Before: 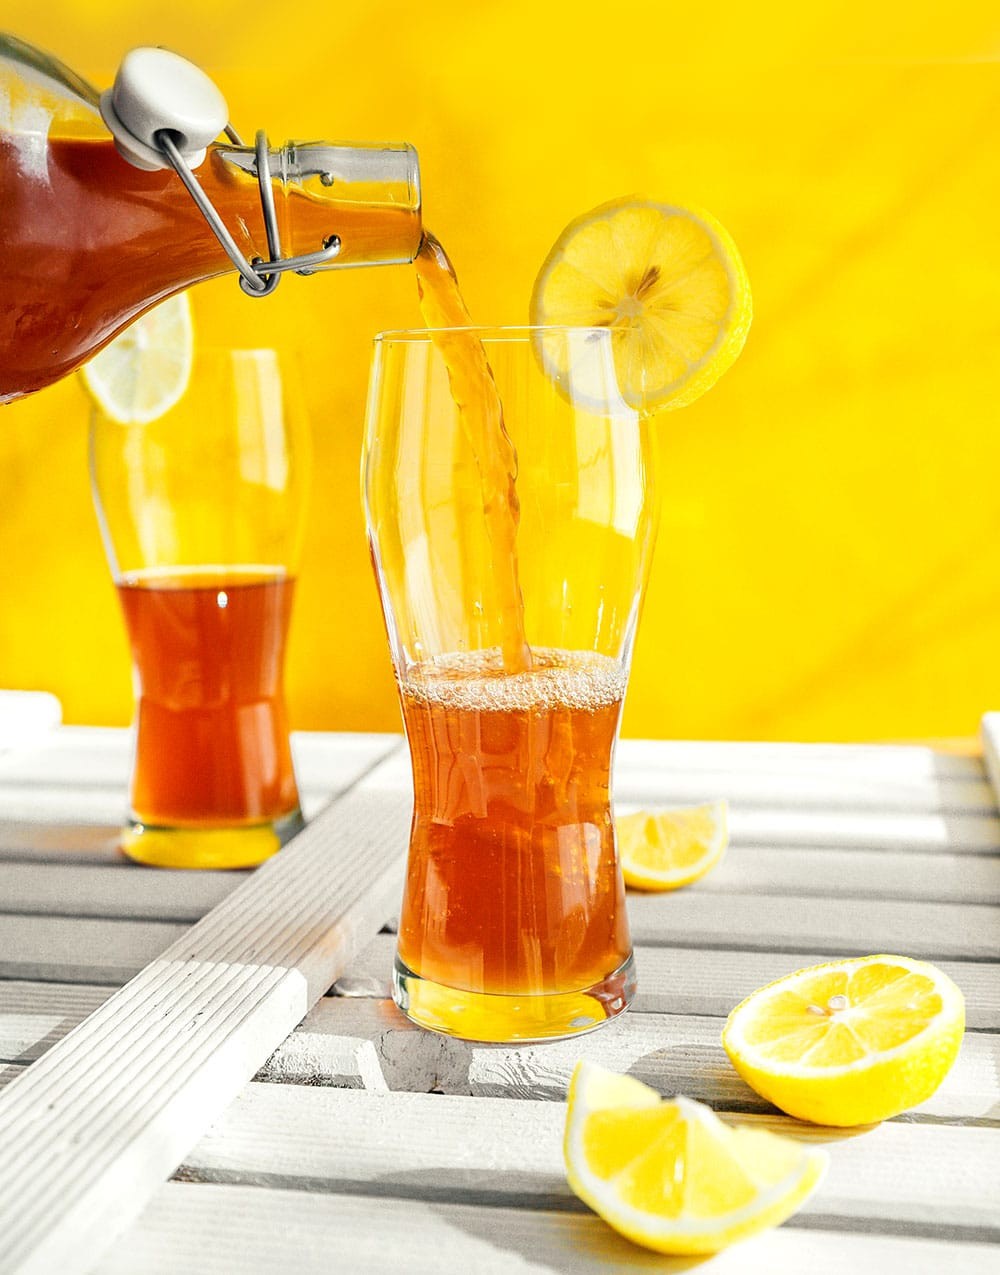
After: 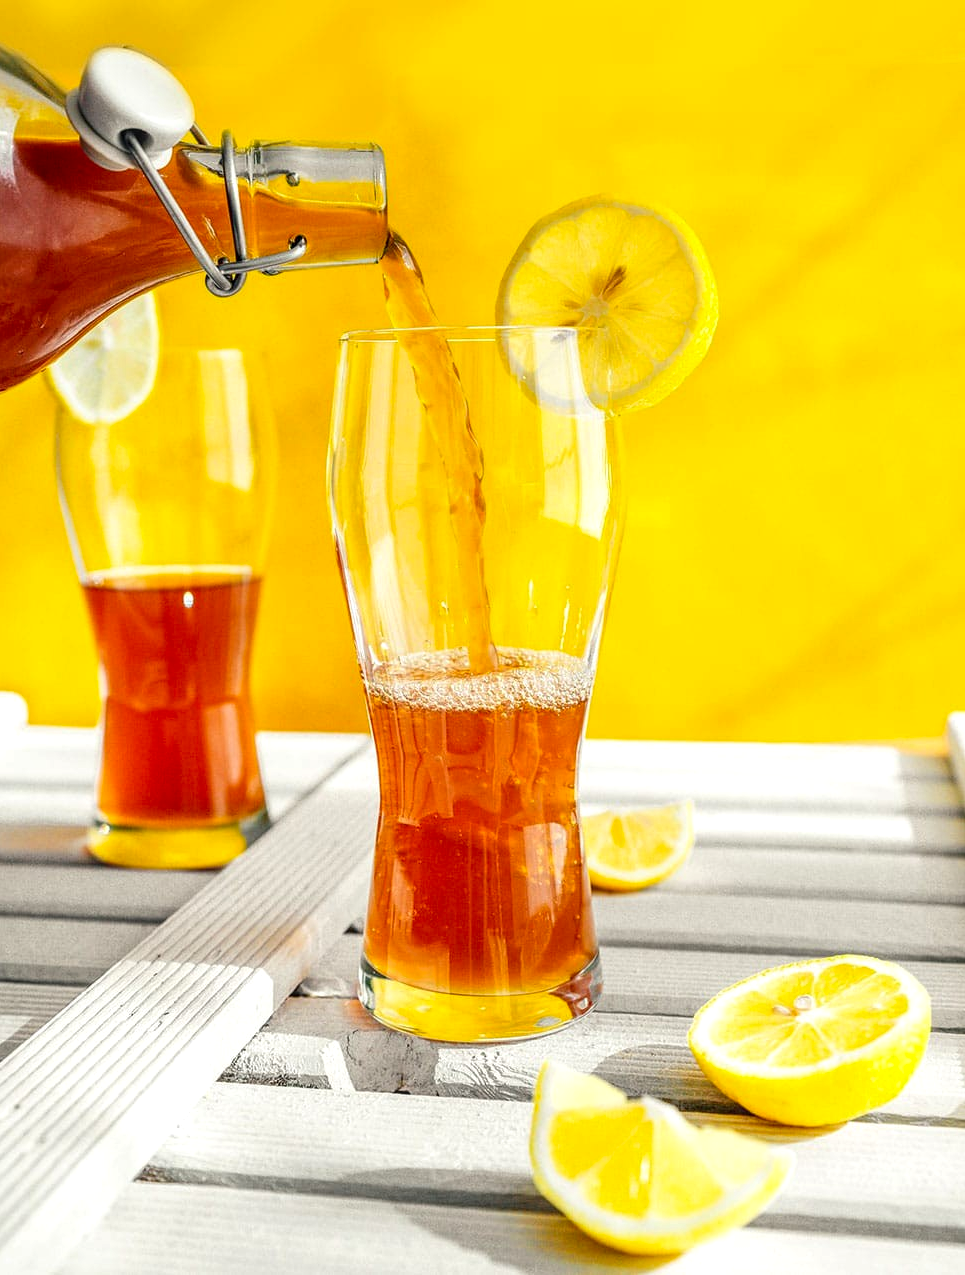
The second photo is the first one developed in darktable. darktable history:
color correction: highlights b* 0.032, saturation 1.09
exposure: compensate highlight preservation false
local contrast: on, module defaults
crop and rotate: left 3.438%
